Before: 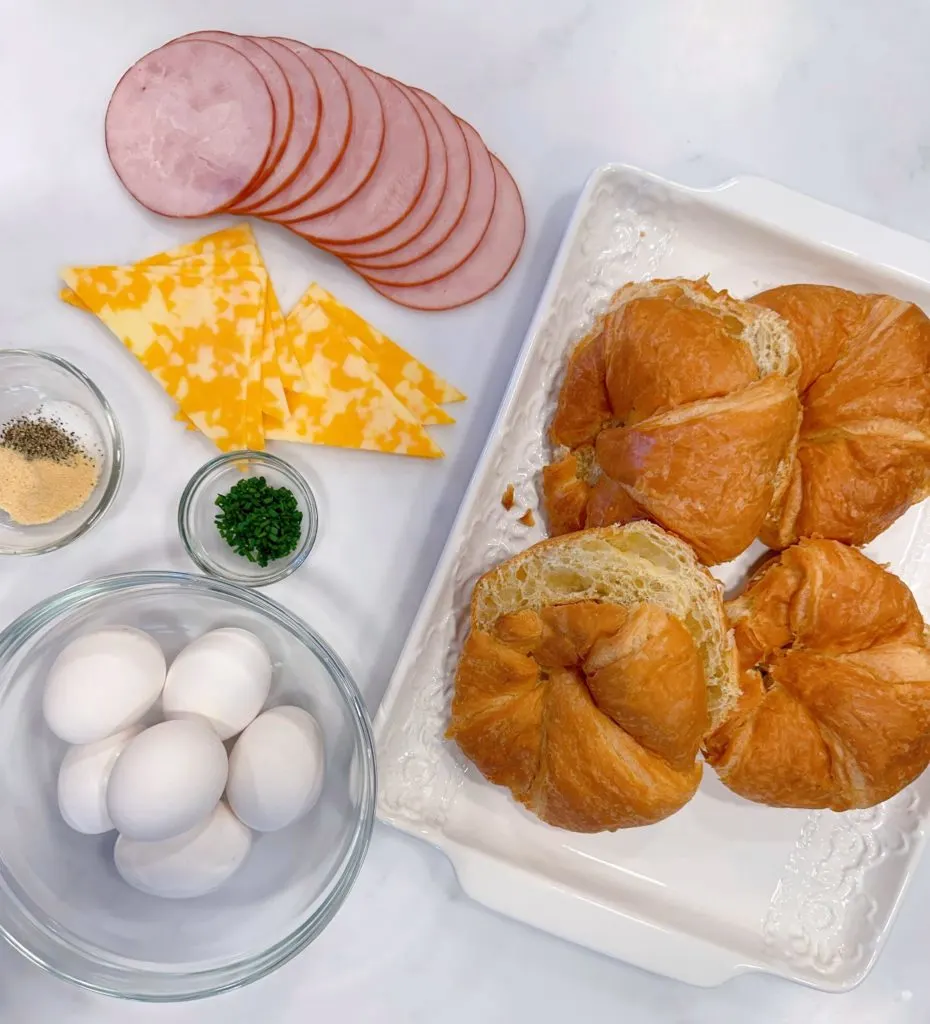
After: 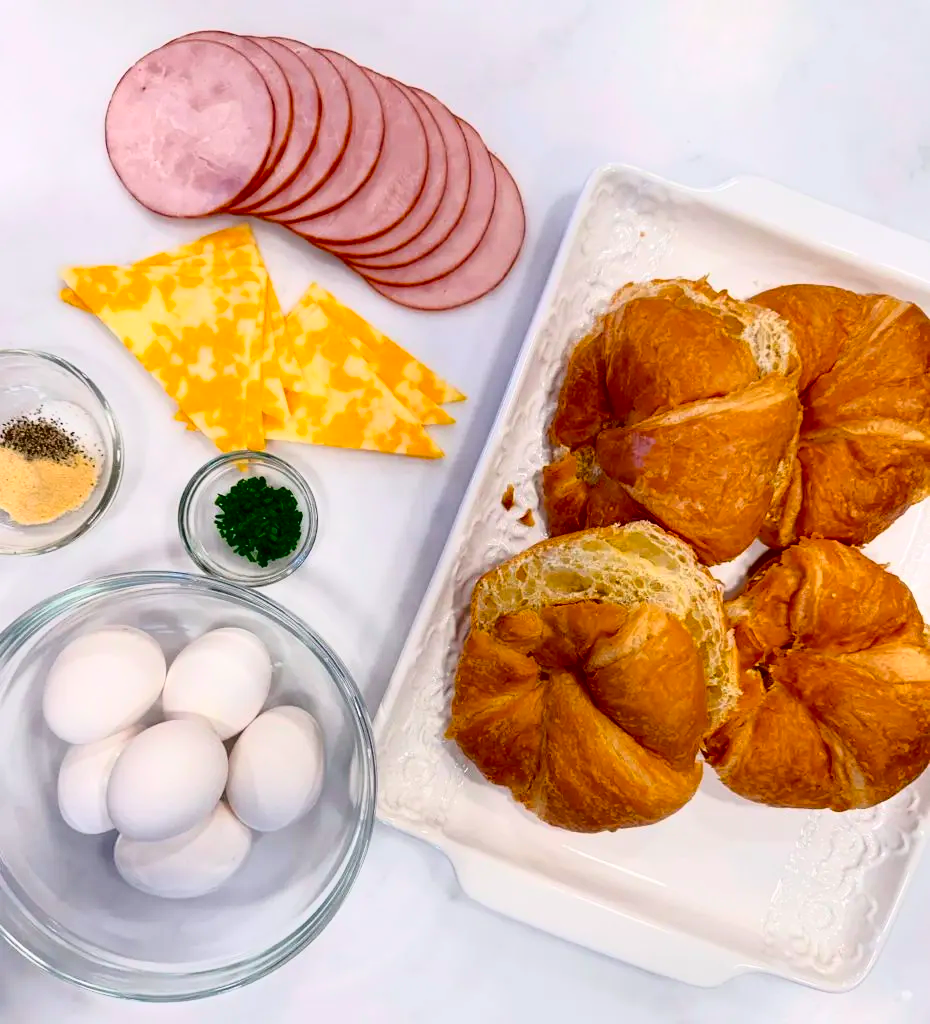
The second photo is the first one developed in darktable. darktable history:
contrast brightness saturation: contrast 0.2, brightness -0.11, saturation 0.1
tone curve: curves: ch0 [(0, 0.013) (0.117, 0.081) (0.257, 0.259) (0.408, 0.45) (0.611, 0.64) (0.81, 0.857) (1, 1)]; ch1 [(0, 0) (0.287, 0.198) (0.501, 0.506) (0.56, 0.584) (0.715, 0.741) (0.976, 0.992)]; ch2 [(0, 0) (0.369, 0.362) (0.5, 0.5) (0.537, 0.547) (0.59, 0.603) (0.681, 0.754) (1, 1)], color space Lab, independent channels, preserve colors none
